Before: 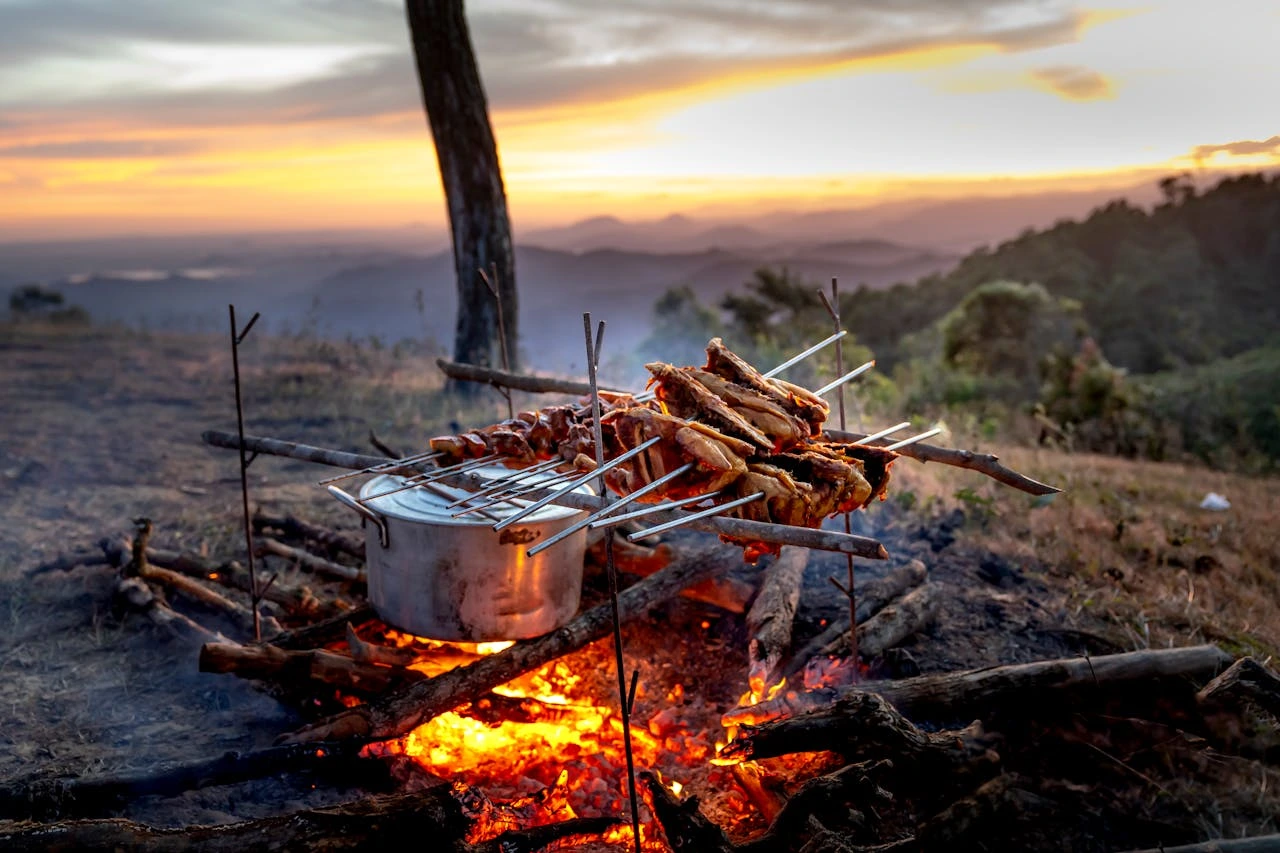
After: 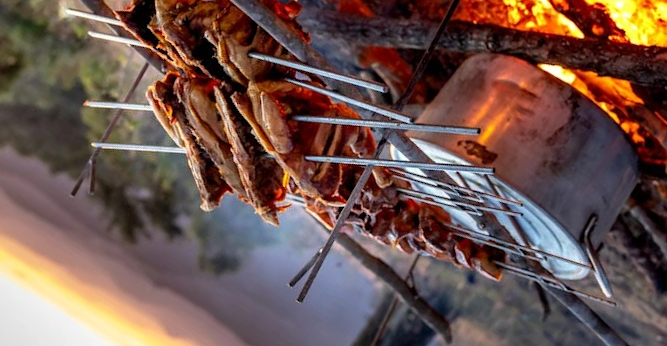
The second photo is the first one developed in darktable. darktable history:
crop and rotate: angle 146.89°, left 9.091%, top 15.681%, right 4.52%, bottom 17.015%
